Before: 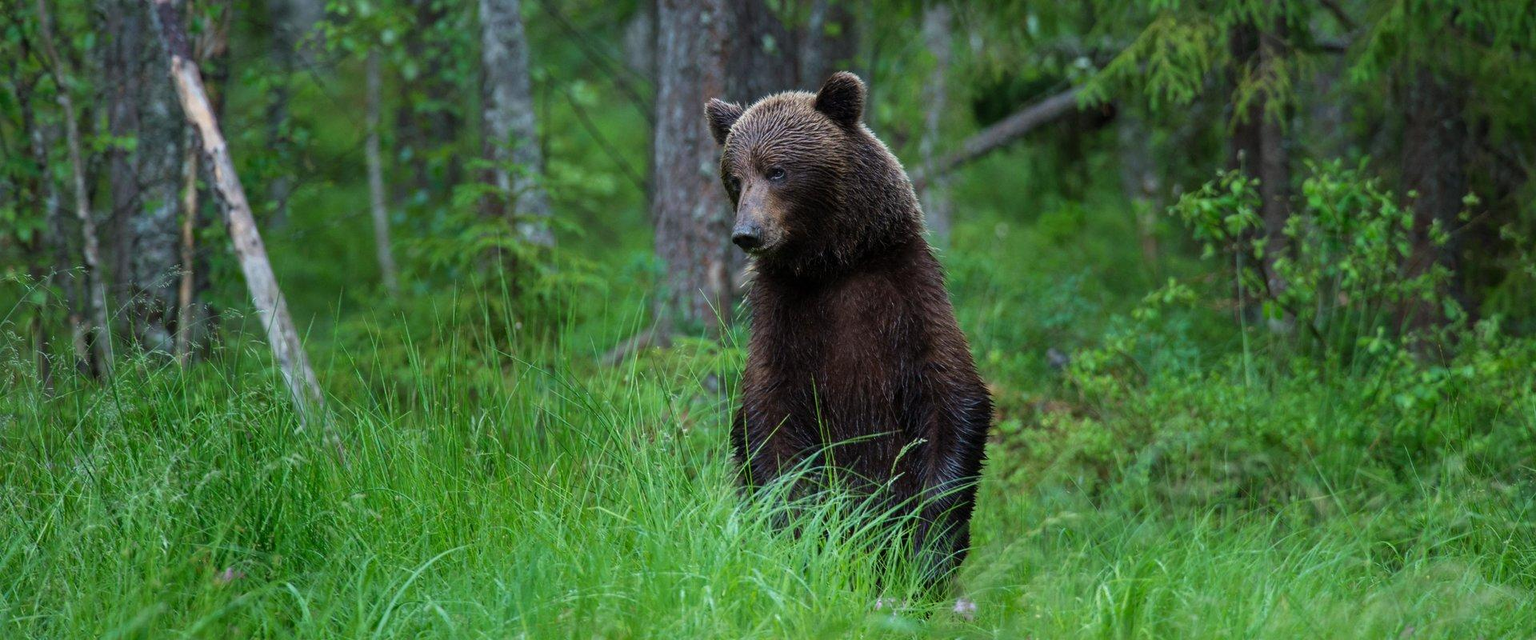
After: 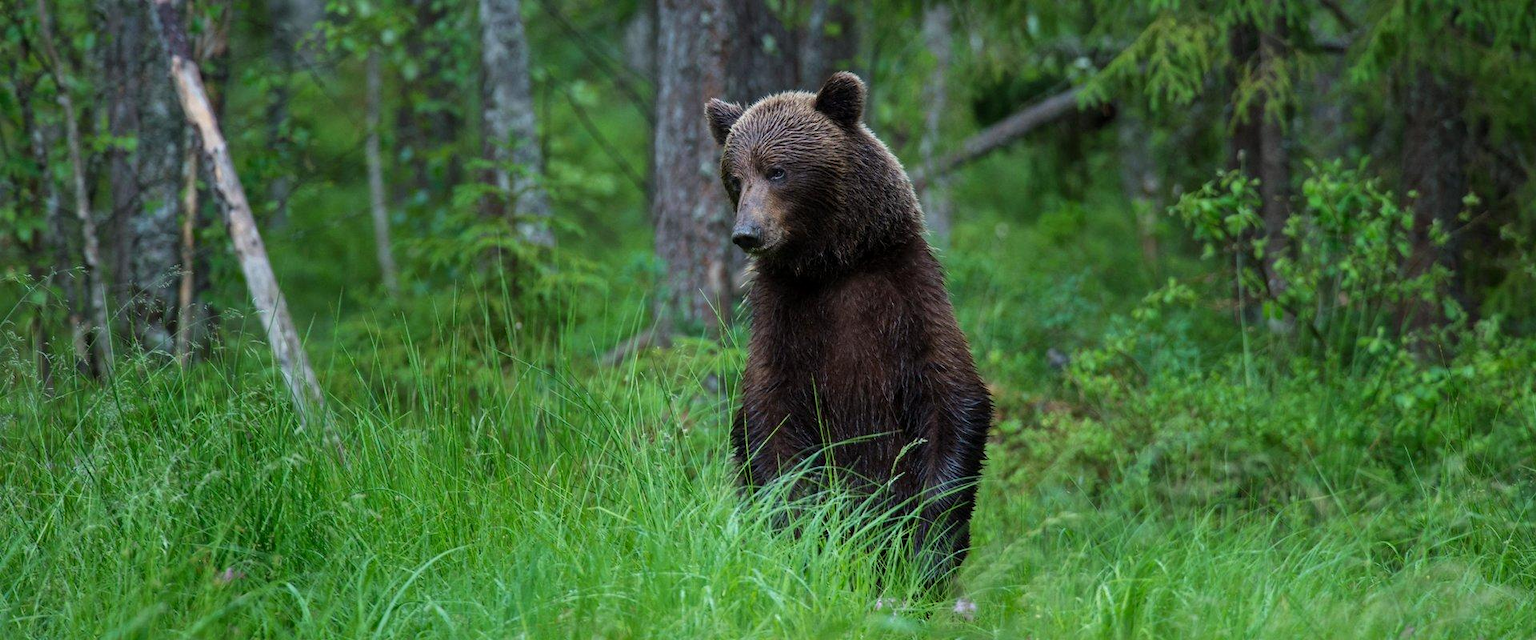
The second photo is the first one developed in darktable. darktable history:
local contrast: mode bilateral grid, contrast 11, coarseness 25, detail 115%, midtone range 0.2
